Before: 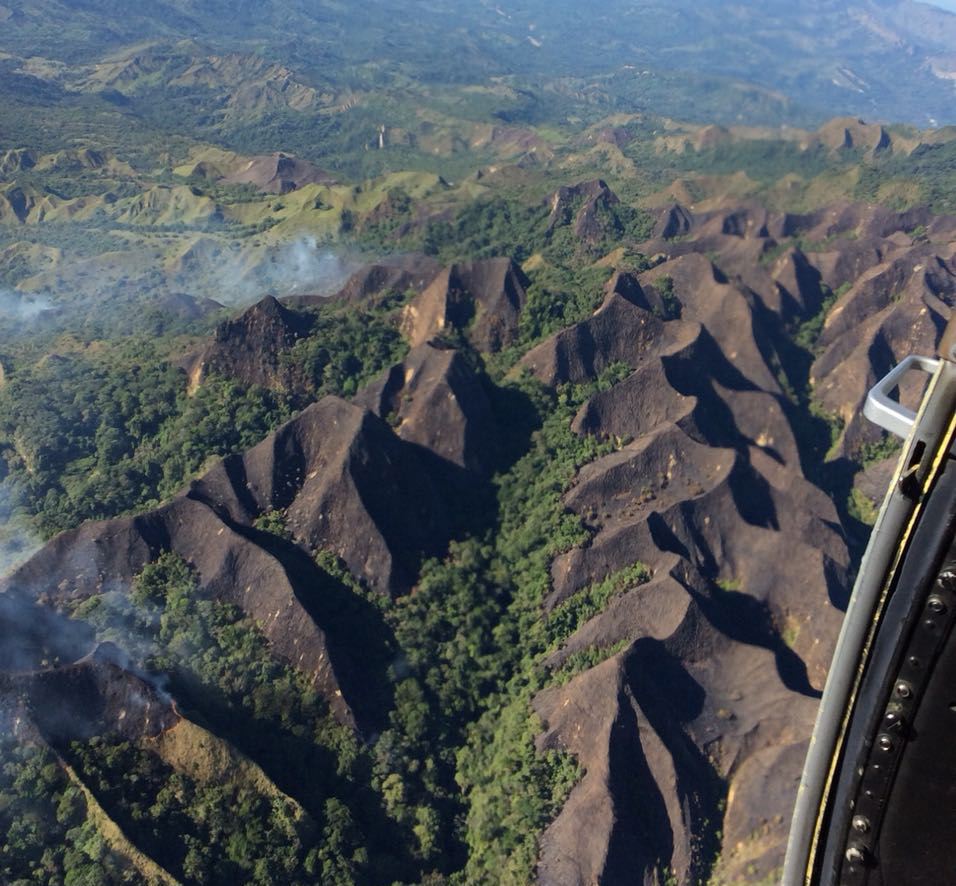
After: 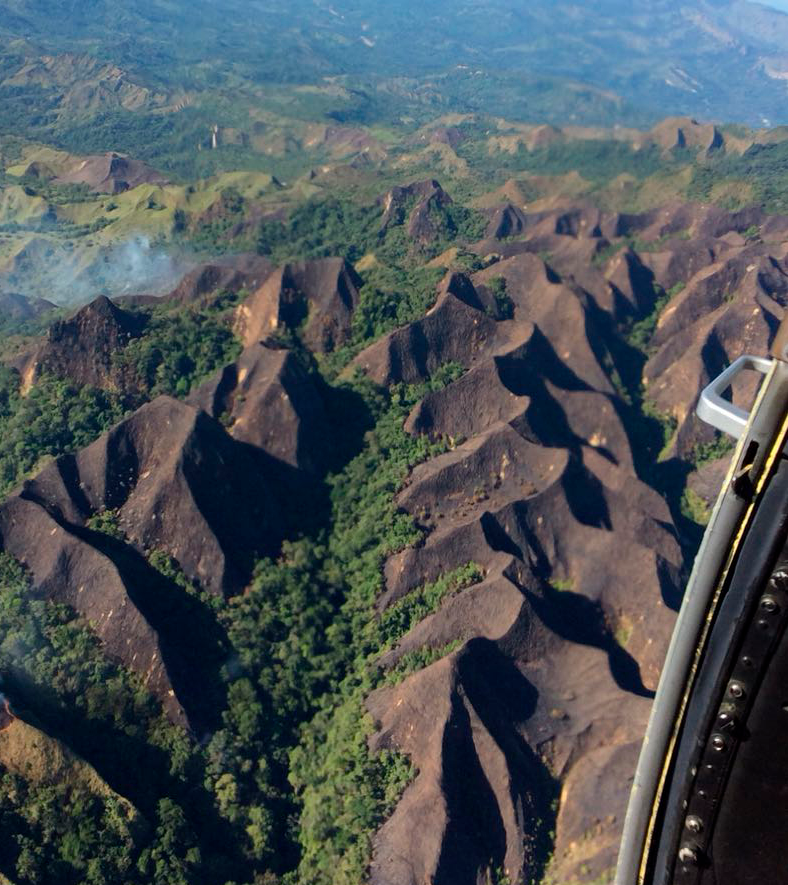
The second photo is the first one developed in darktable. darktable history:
crop: left 17.476%, bottom 0.024%
